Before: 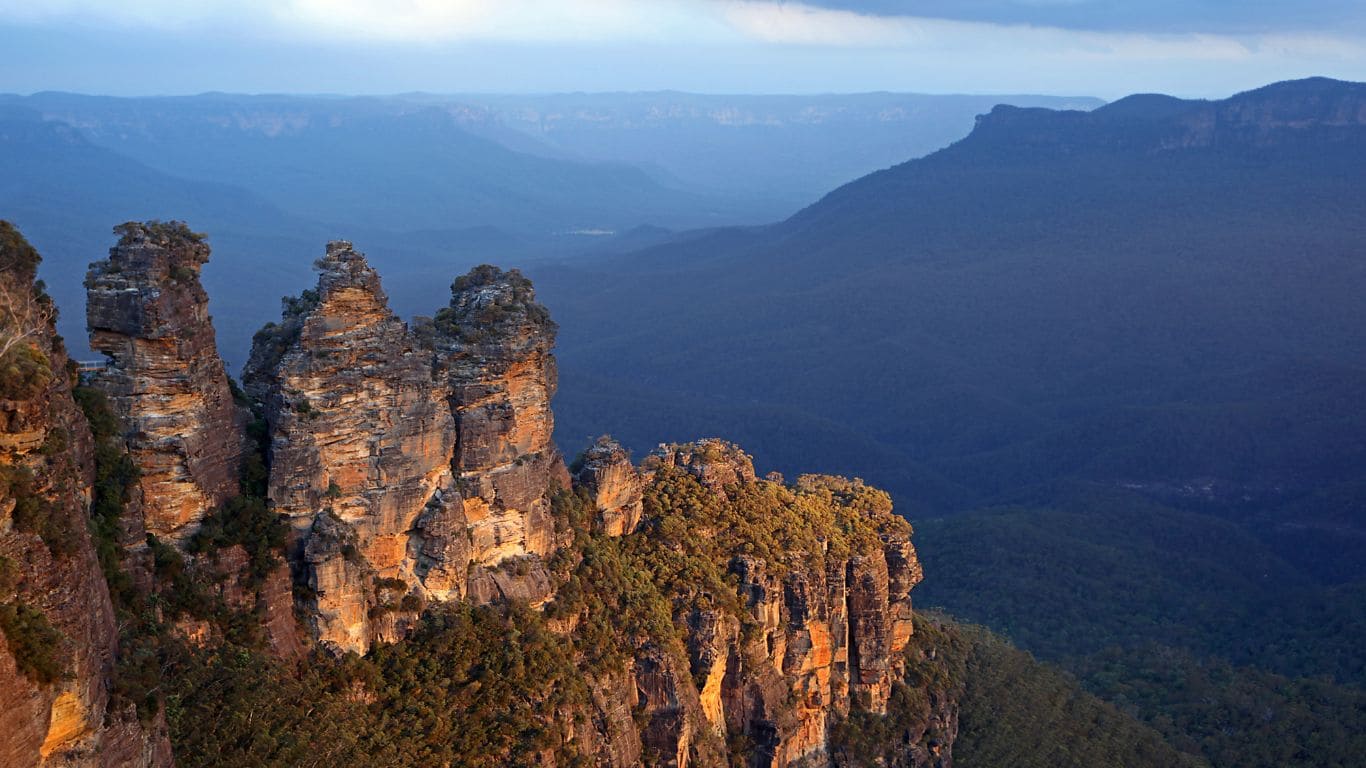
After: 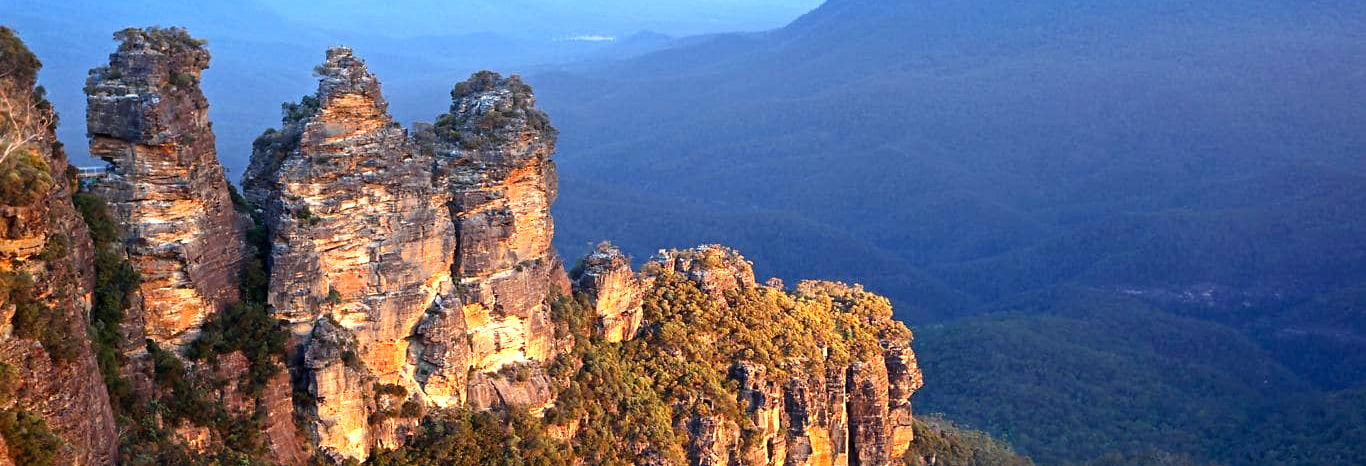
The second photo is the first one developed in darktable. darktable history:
crop and rotate: top 25.357%, bottom 13.942%
levels: levels [0, 0.352, 0.703]
